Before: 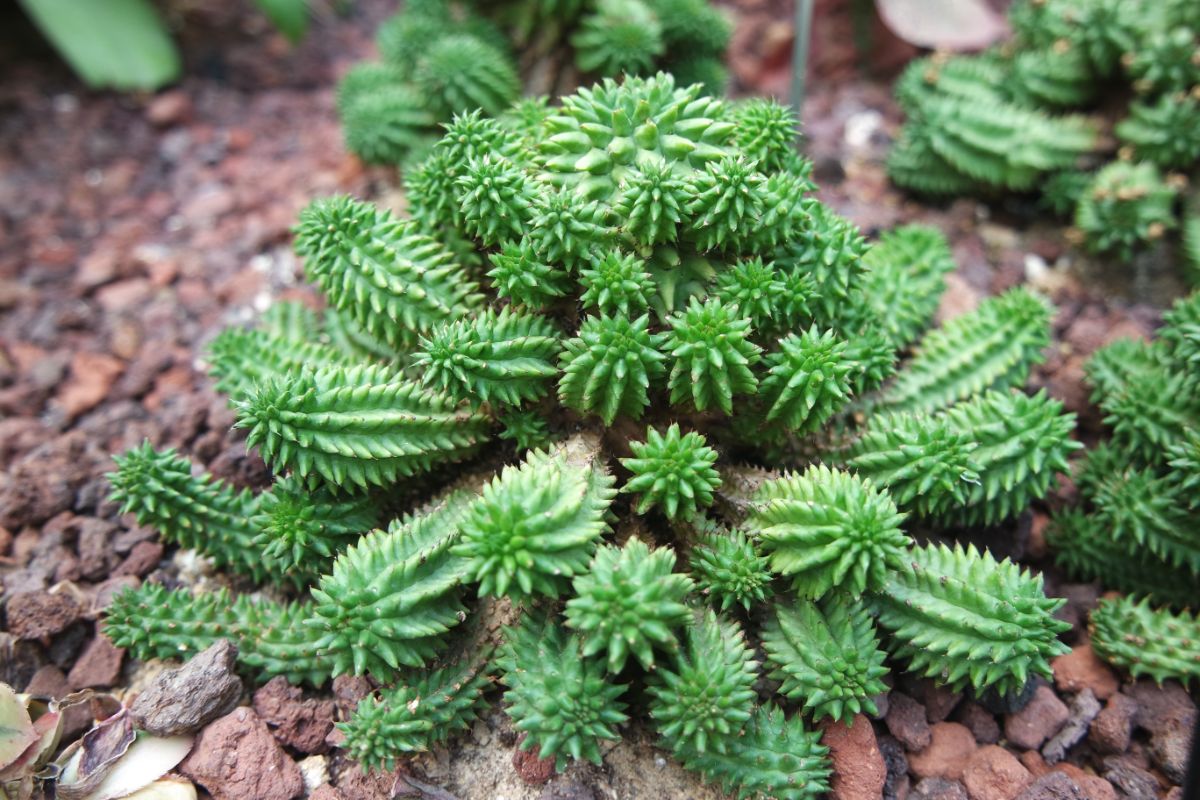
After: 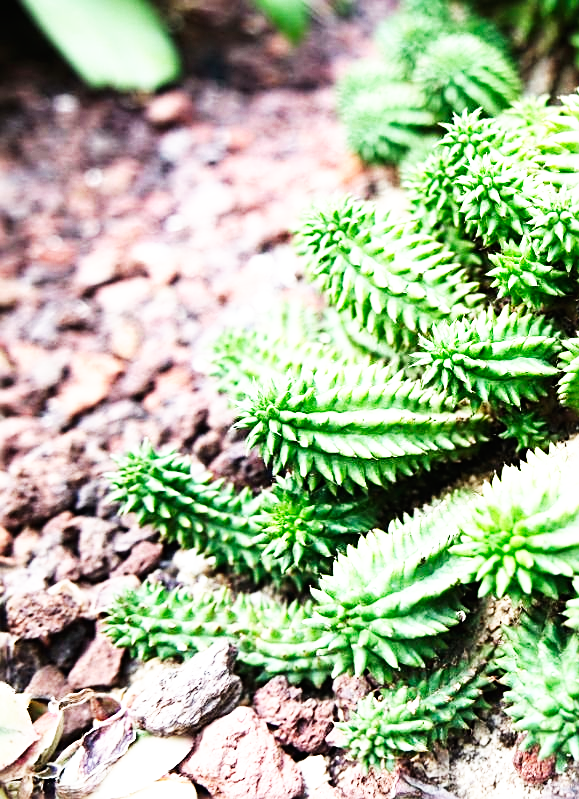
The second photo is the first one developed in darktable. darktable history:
sharpen: on, module defaults
crop and rotate: left 0.04%, top 0%, right 51.67%
base curve: curves: ch0 [(0, 0) (0.007, 0.004) (0.027, 0.03) (0.046, 0.07) (0.207, 0.54) (0.442, 0.872) (0.673, 0.972) (1, 1)], preserve colors none
tone equalizer: -8 EV -0.75 EV, -7 EV -0.723 EV, -6 EV -0.634 EV, -5 EV -0.368 EV, -3 EV 0.374 EV, -2 EV 0.6 EV, -1 EV 0.692 EV, +0 EV 0.756 EV, edges refinement/feathering 500, mask exposure compensation -1.57 EV, preserve details no
exposure: black level correction 0.001, exposure 0.017 EV, compensate highlight preservation false
